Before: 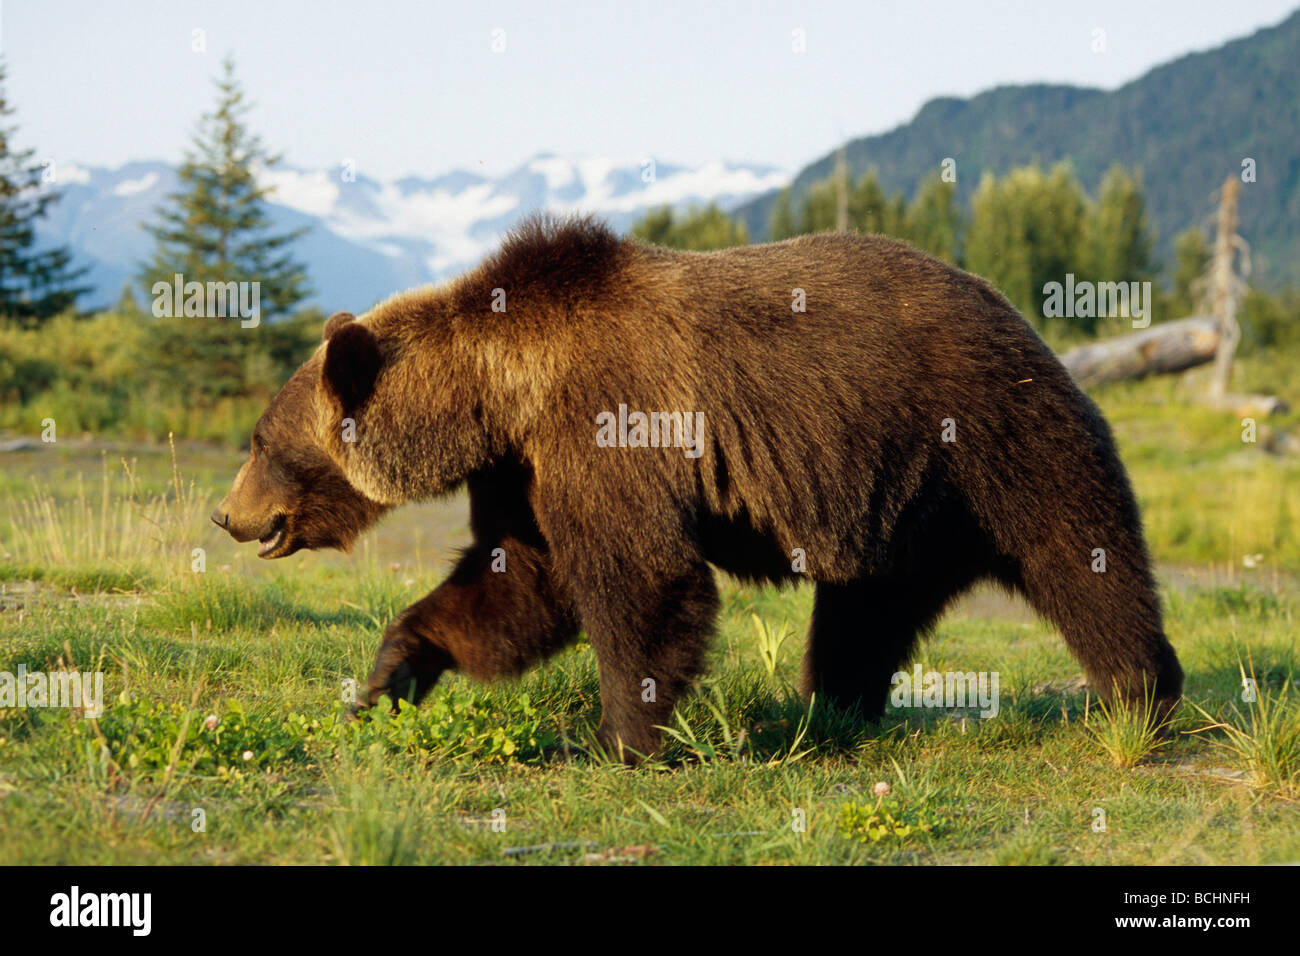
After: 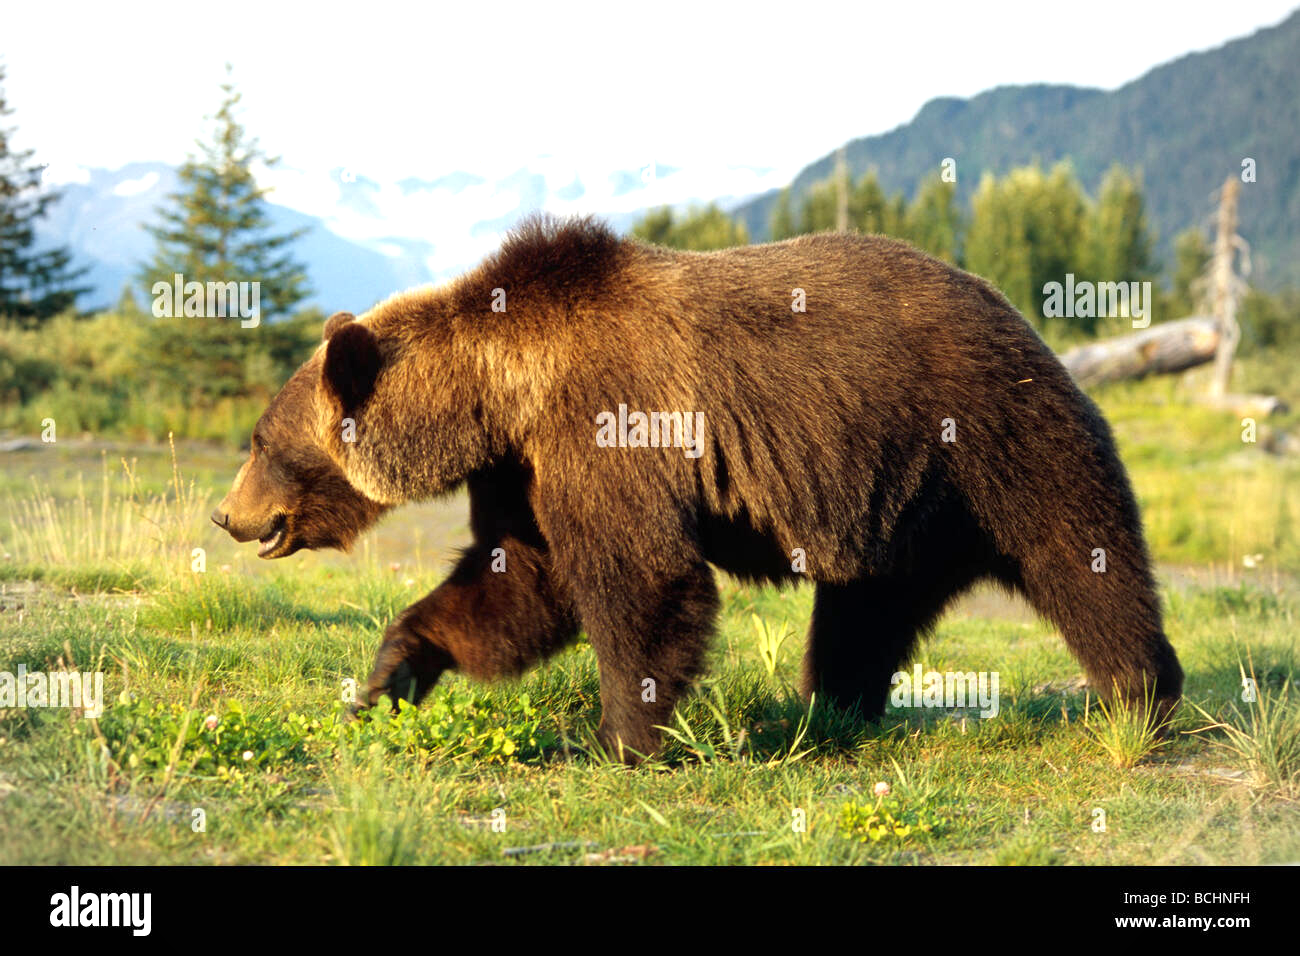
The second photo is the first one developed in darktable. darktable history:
white balance: emerald 1
exposure: exposure 0.7 EV, compensate highlight preservation false
vignetting: brightness -0.167
